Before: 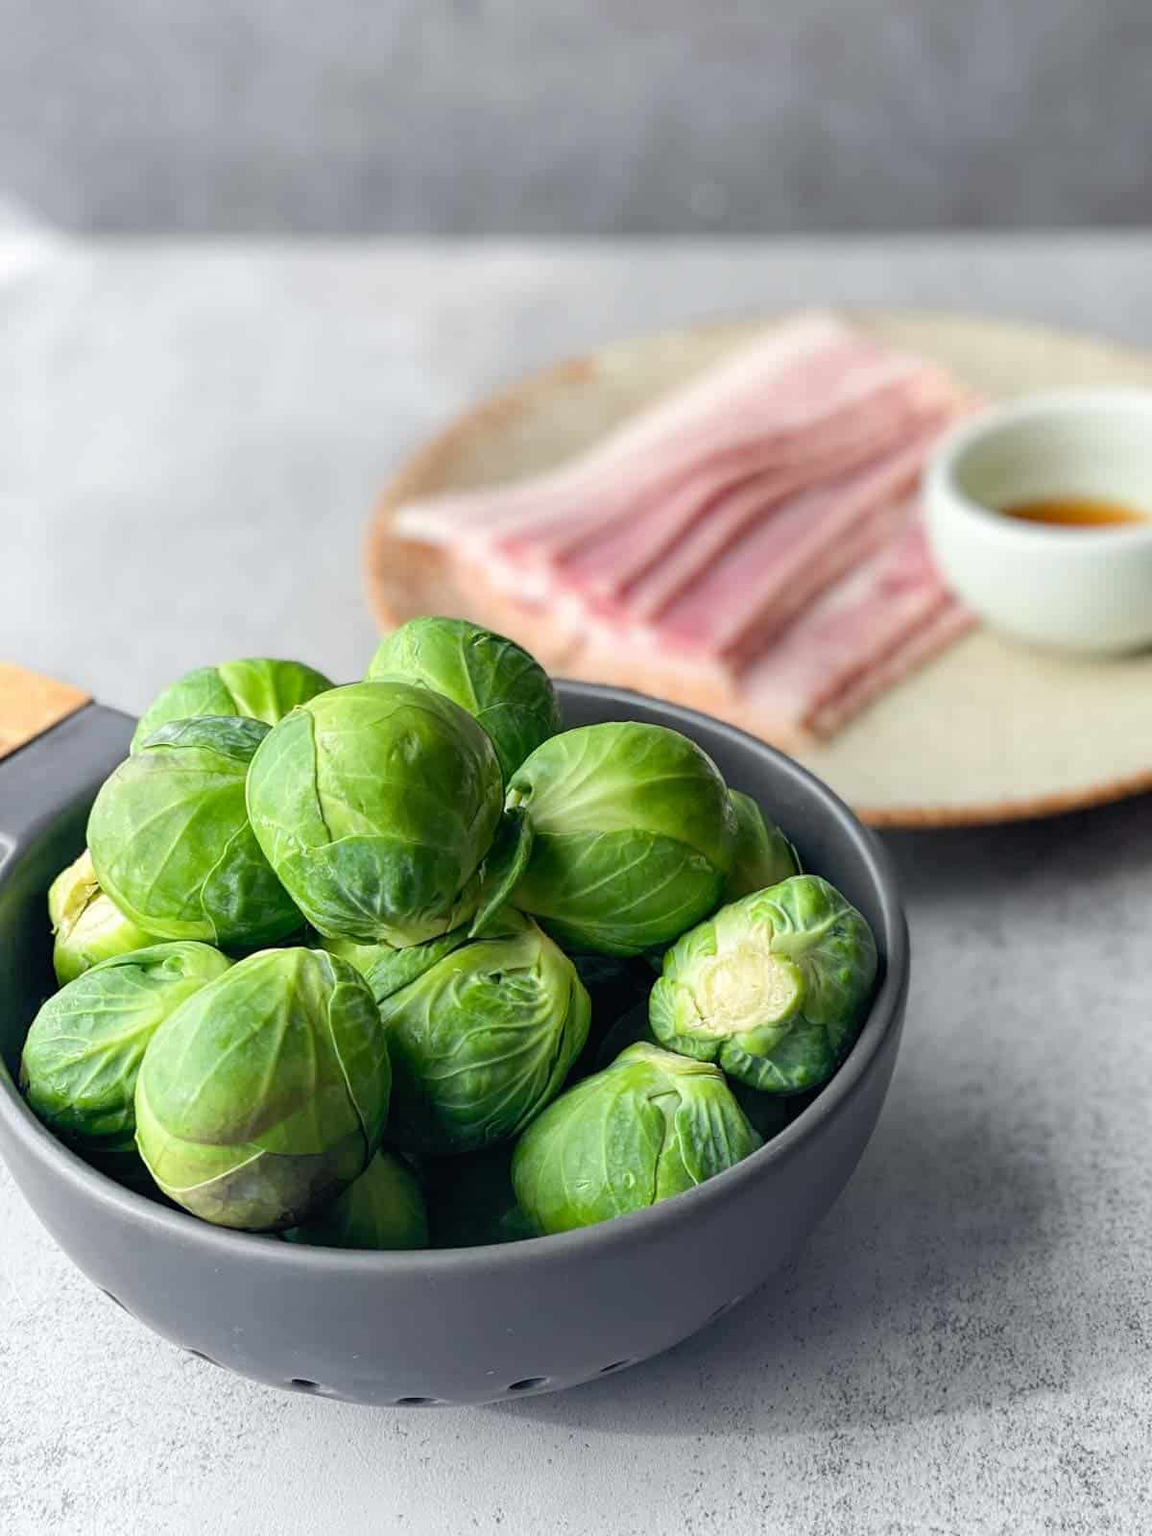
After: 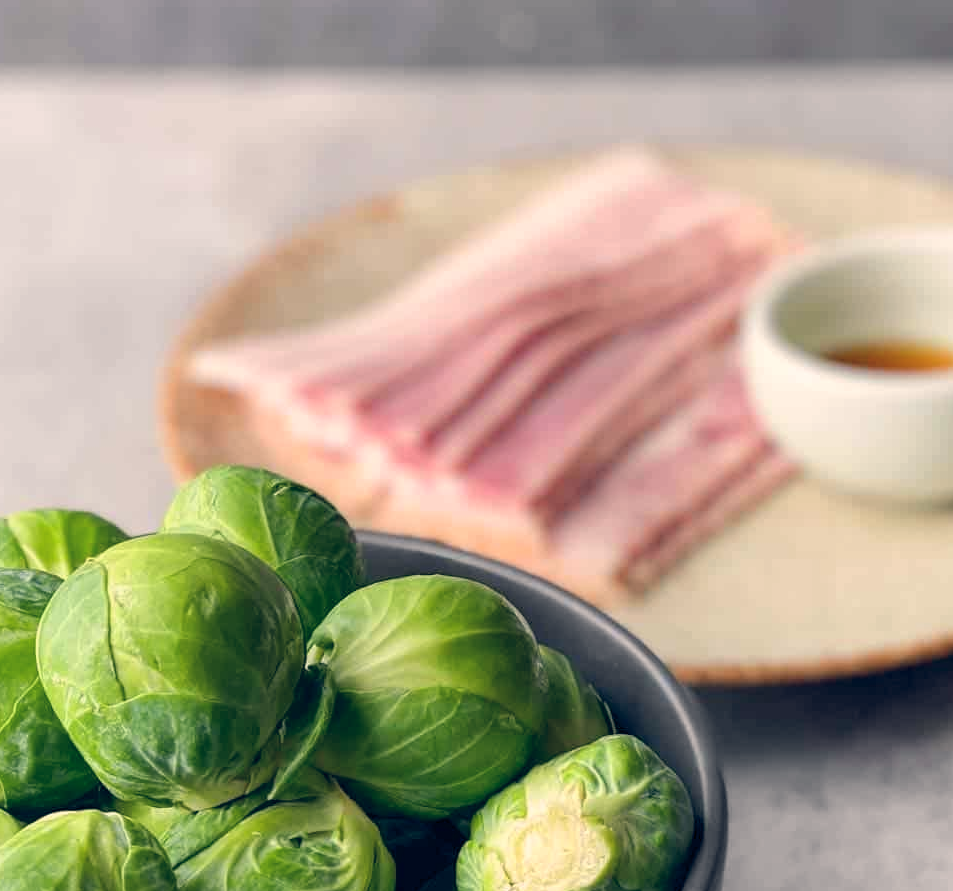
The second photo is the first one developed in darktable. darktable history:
crop: left 18.38%, top 11.092%, right 2.134%, bottom 33.217%
color balance rgb: shadows lift › hue 87.51°, highlights gain › chroma 3.21%, highlights gain › hue 55.1°, global offset › chroma 0.15%, global offset › hue 253.66°, linear chroma grading › global chroma 0.5%
